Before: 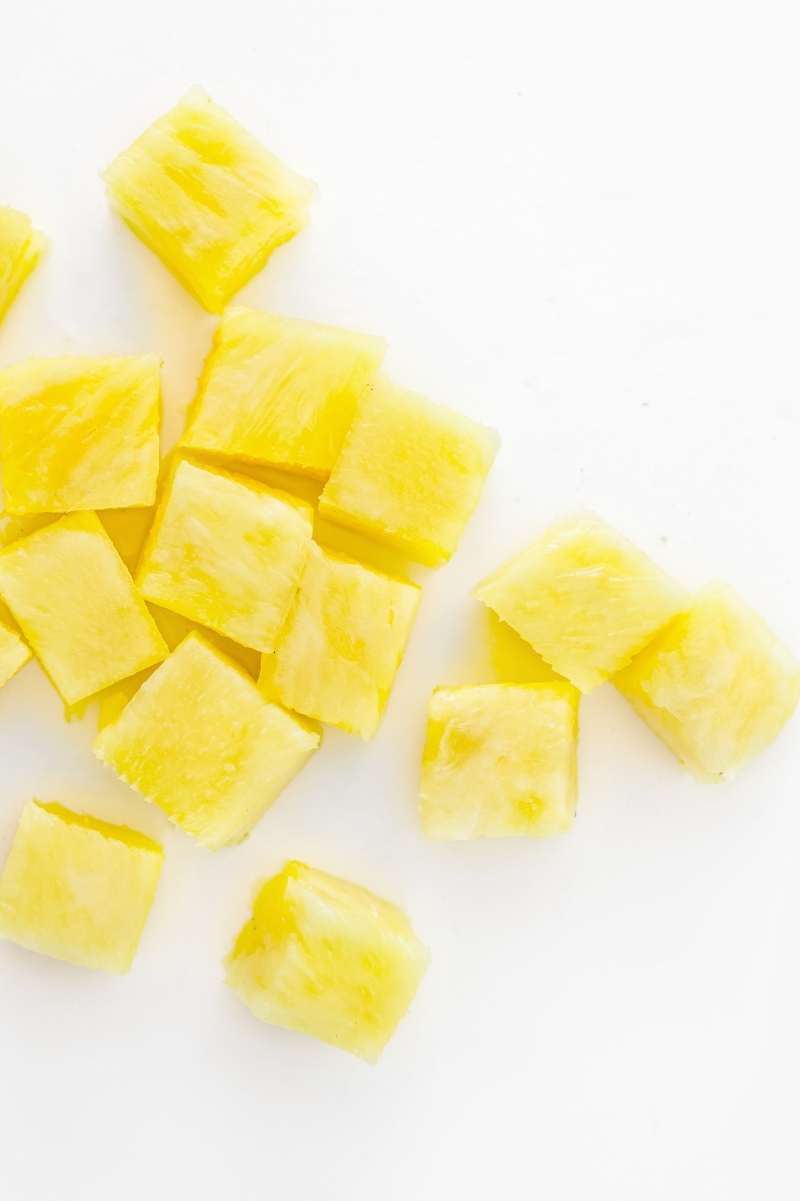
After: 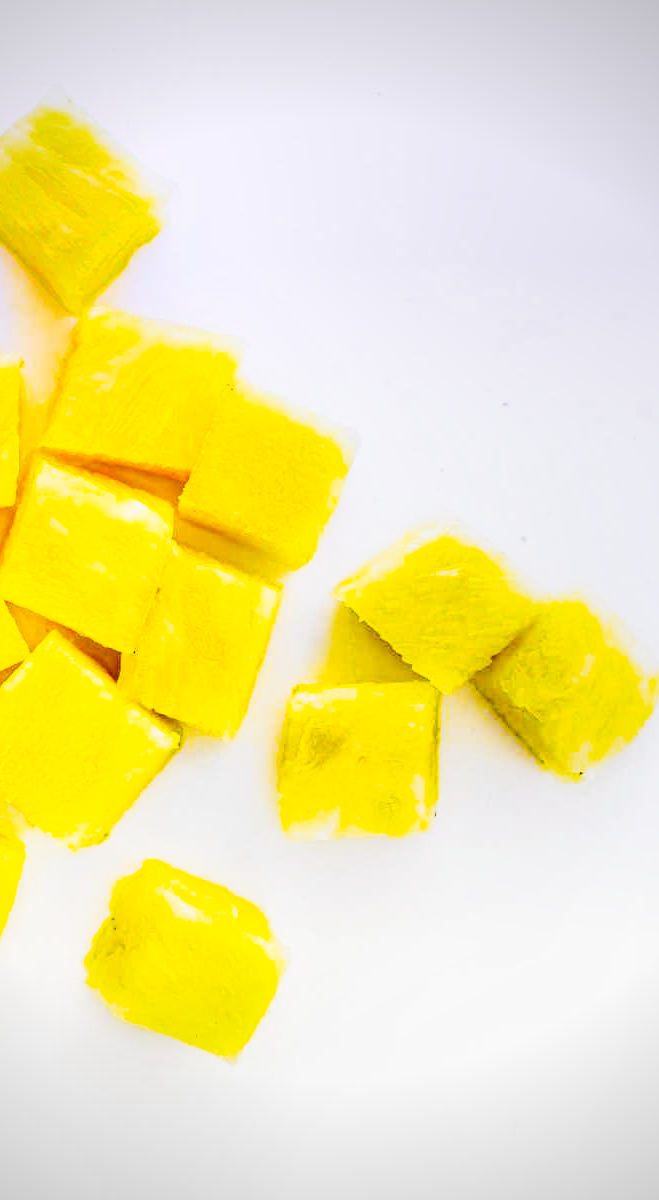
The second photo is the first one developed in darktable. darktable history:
color balance rgb: perceptual saturation grading › global saturation 20%, global vibrance 20%
vignetting: unbound false
contrast brightness saturation: contrast 0.12, brightness -0.12, saturation 0.2
exposure: compensate highlight preservation false
shadows and highlights: radius 331.84, shadows 53.55, highlights -100, compress 94.63%, highlights color adjustment 73.23%, soften with gaussian
crop: left 17.582%, bottom 0.031%
graduated density: hue 238.83°, saturation 50%
tone curve: curves: ch0 [(0, 0) (0.003, 0.003) (0.011, 0.006) (0.025, 0.01) (0.044, 0.015) (0.069, 0.02) (0.1, 0.027) (0.136, 0.036) (0.177, 0.05) (0.224, 0.07) (0.277, 0.12) (0.335, 0.208) (0.399, 0.334) (0.468, 0.473) (0.543, 0.636) (0.623, 0.795) (0.709, 0.907) (0.801, 0.97) (0.898, 0.989) (1, 1)], preserve colors none
